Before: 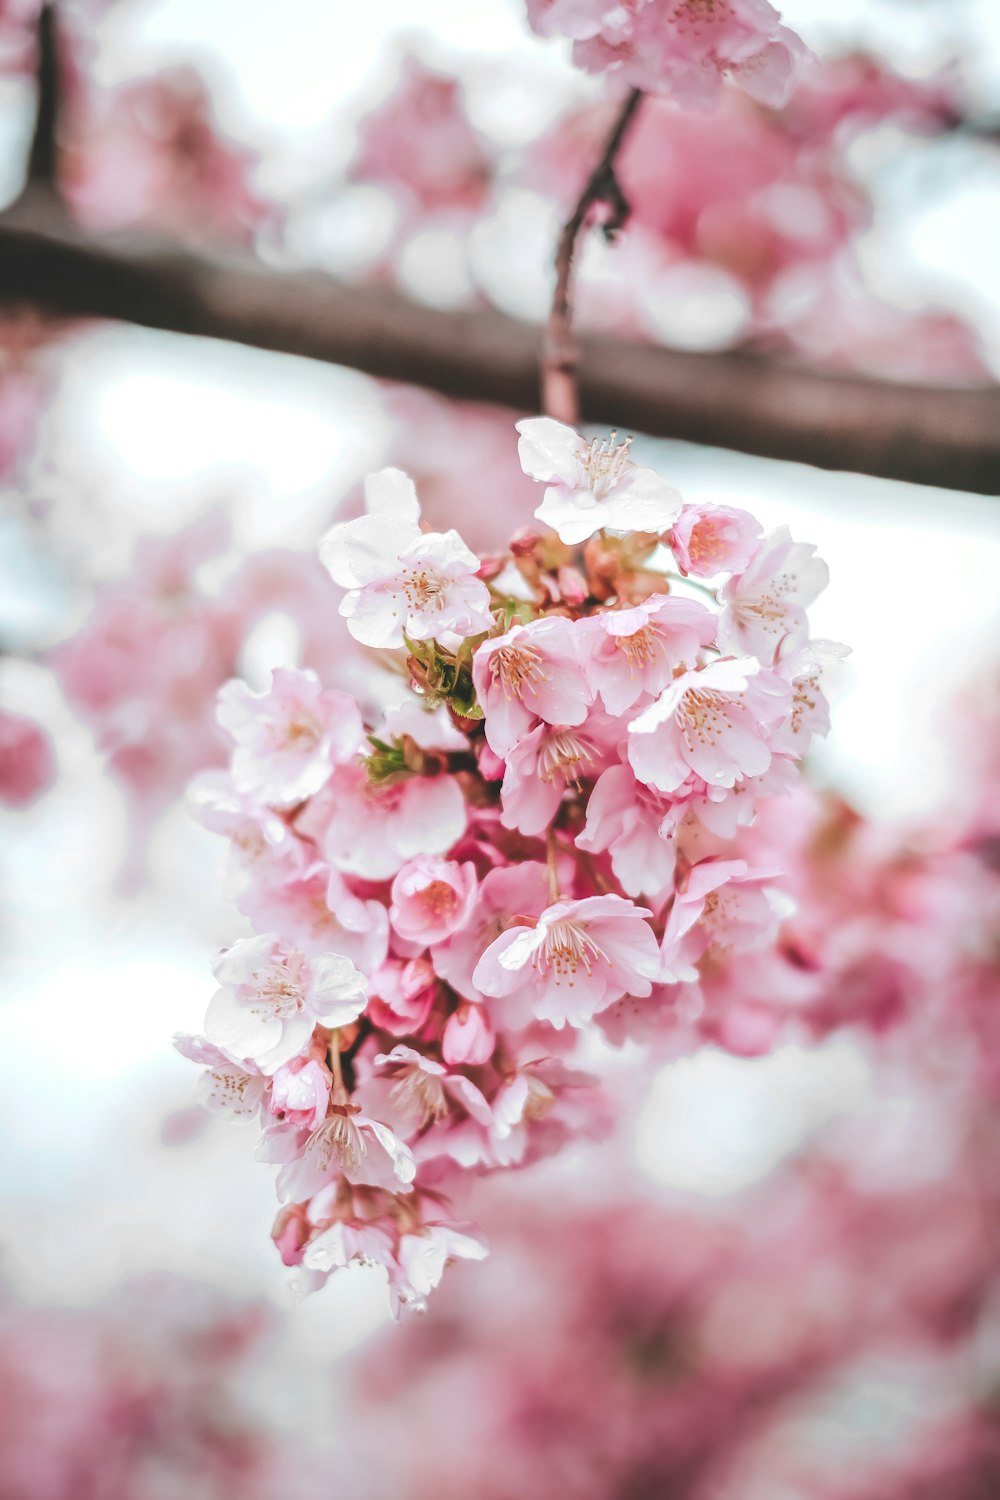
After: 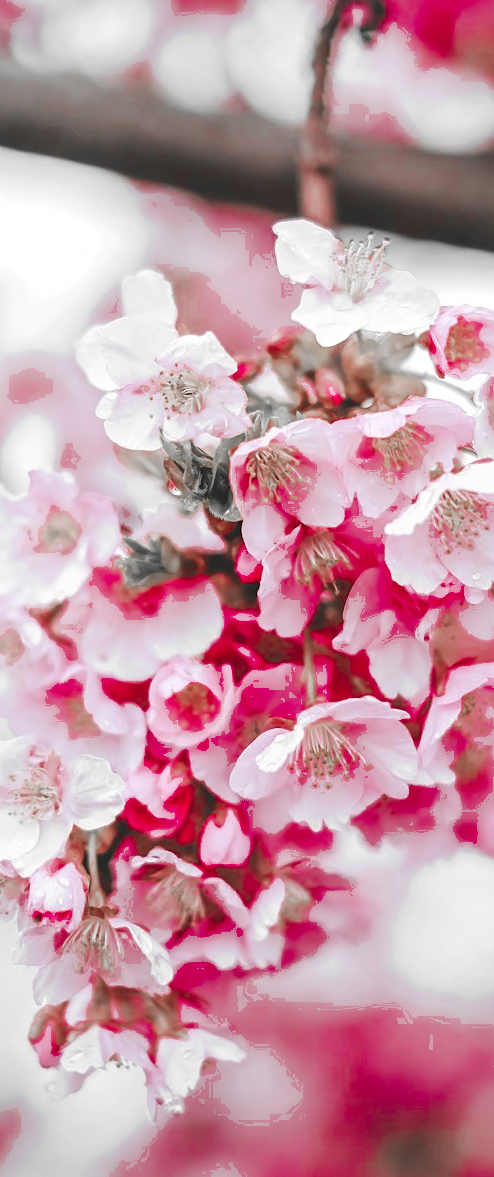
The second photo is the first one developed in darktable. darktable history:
sharpen: amount 0.2
crop and rotate: angle 0.02°, left 24.353%, top 13.219%, right 26.156%, bottom 8.224%
color zones: curves: ch0 [(0, 0.278) (0.143, 0.5) (0.286, 0.5) (0.429, 0.5) (0.571, 0.5) (0.714, 0.5) (0.857, 0.5) (1, 0.5)]; ch1 [(0, 1) (0.143, 0.165) (0.286, 0) (0.429, 0) (0.571, 0) (0.714, 0) (0.857, 0.5) (1, 0.5)]; ch2 [(0, 0.508) (0.143, 0.5) (0.286, 0.5) (0.429, 0.5) (0.571, 0.5) (0.714, 0.5) (0.857, 0.5) (1, 0.5)]
